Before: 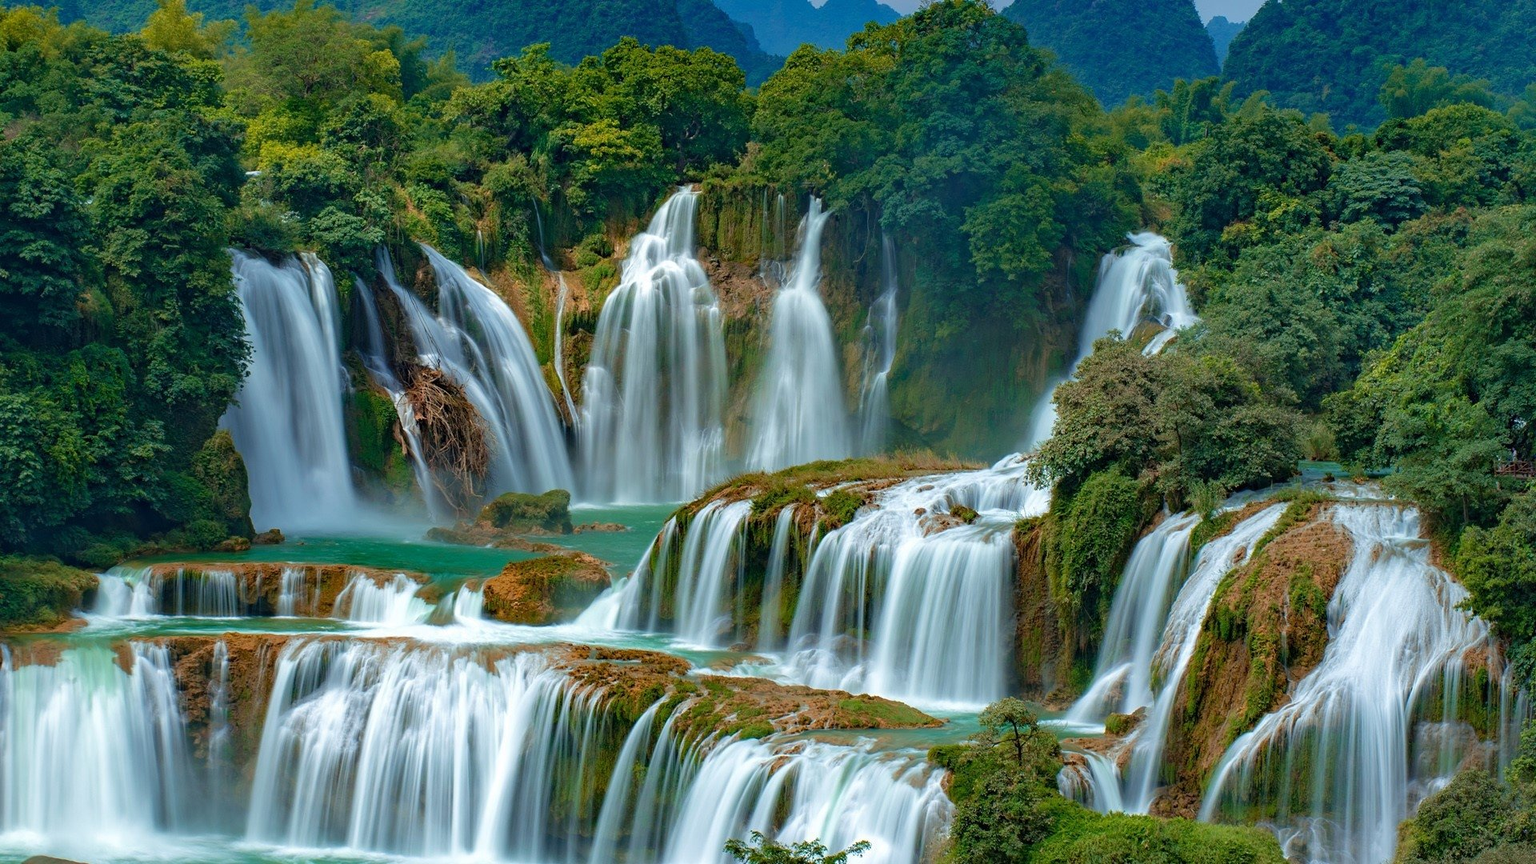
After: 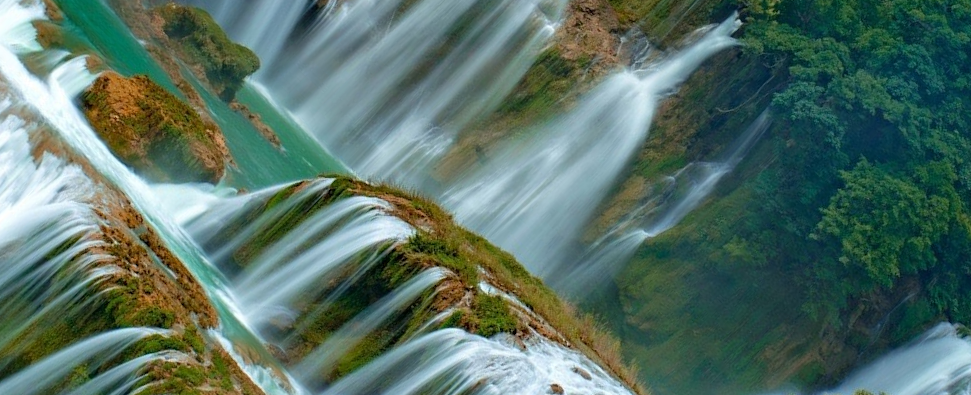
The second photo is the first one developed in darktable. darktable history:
crop and rotate: angle -44.45°, top 16.54%, right 0.936%, bottom 11.695%
